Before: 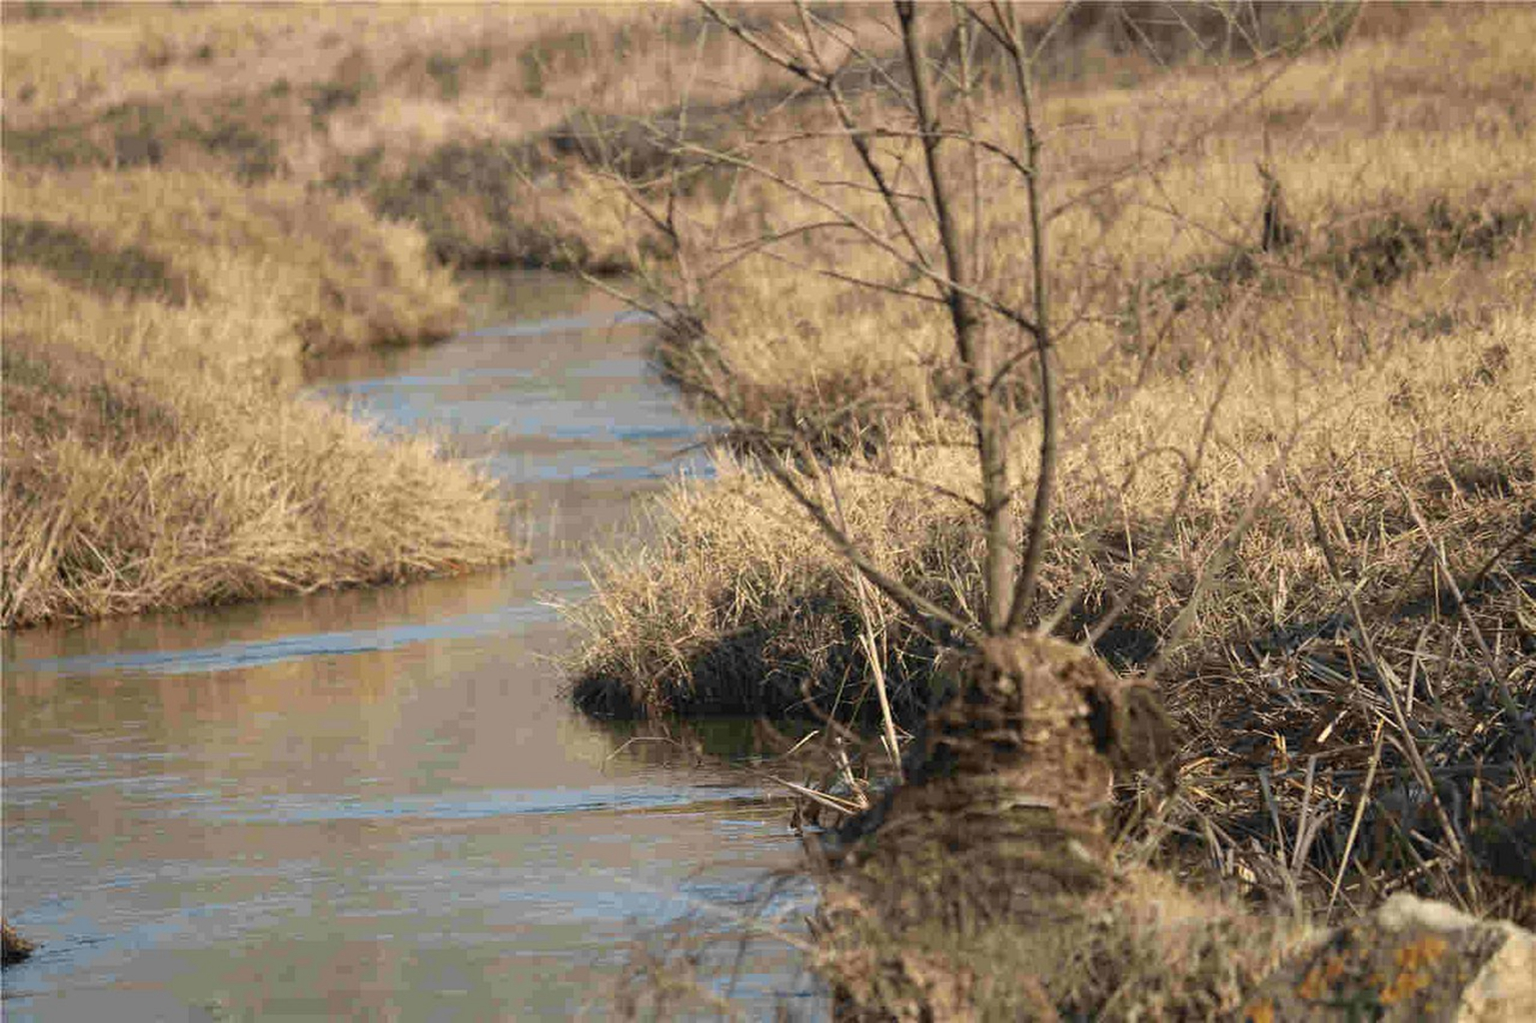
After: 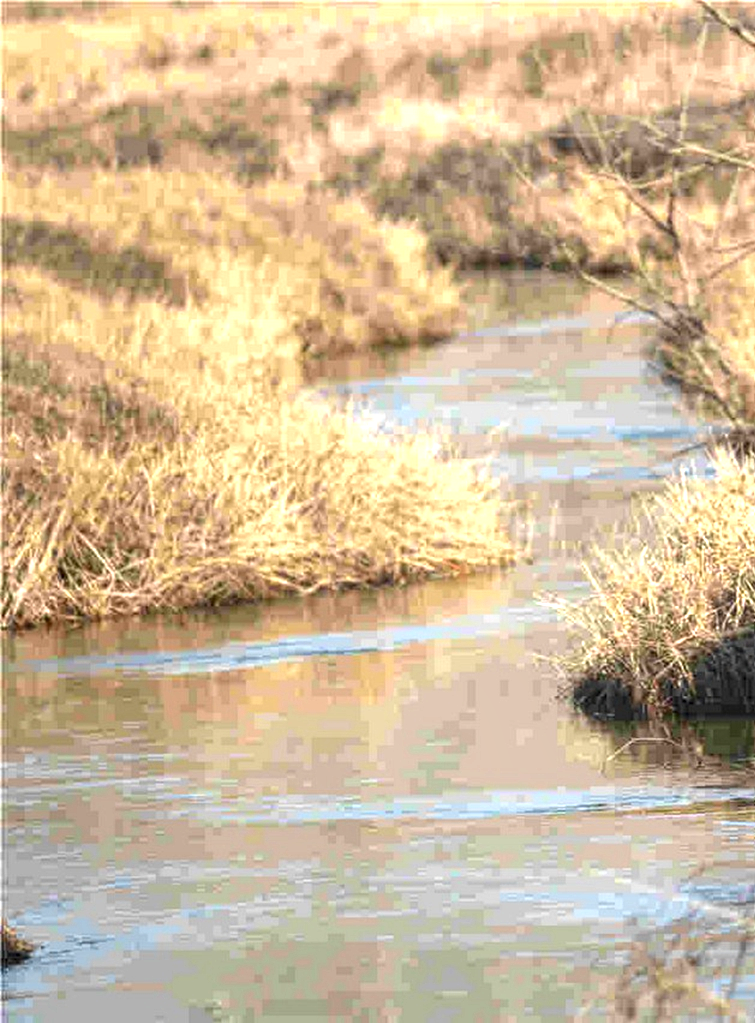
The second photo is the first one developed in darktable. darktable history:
vibrance: vibrance 10%
local contrast: on, module defaults
crop and rotate: left 0%, top 0%, right 50.845%
exposure: black level correction 0, exposure 1.1 EV, compensate exposure bias true, compensate highlight preservation false
